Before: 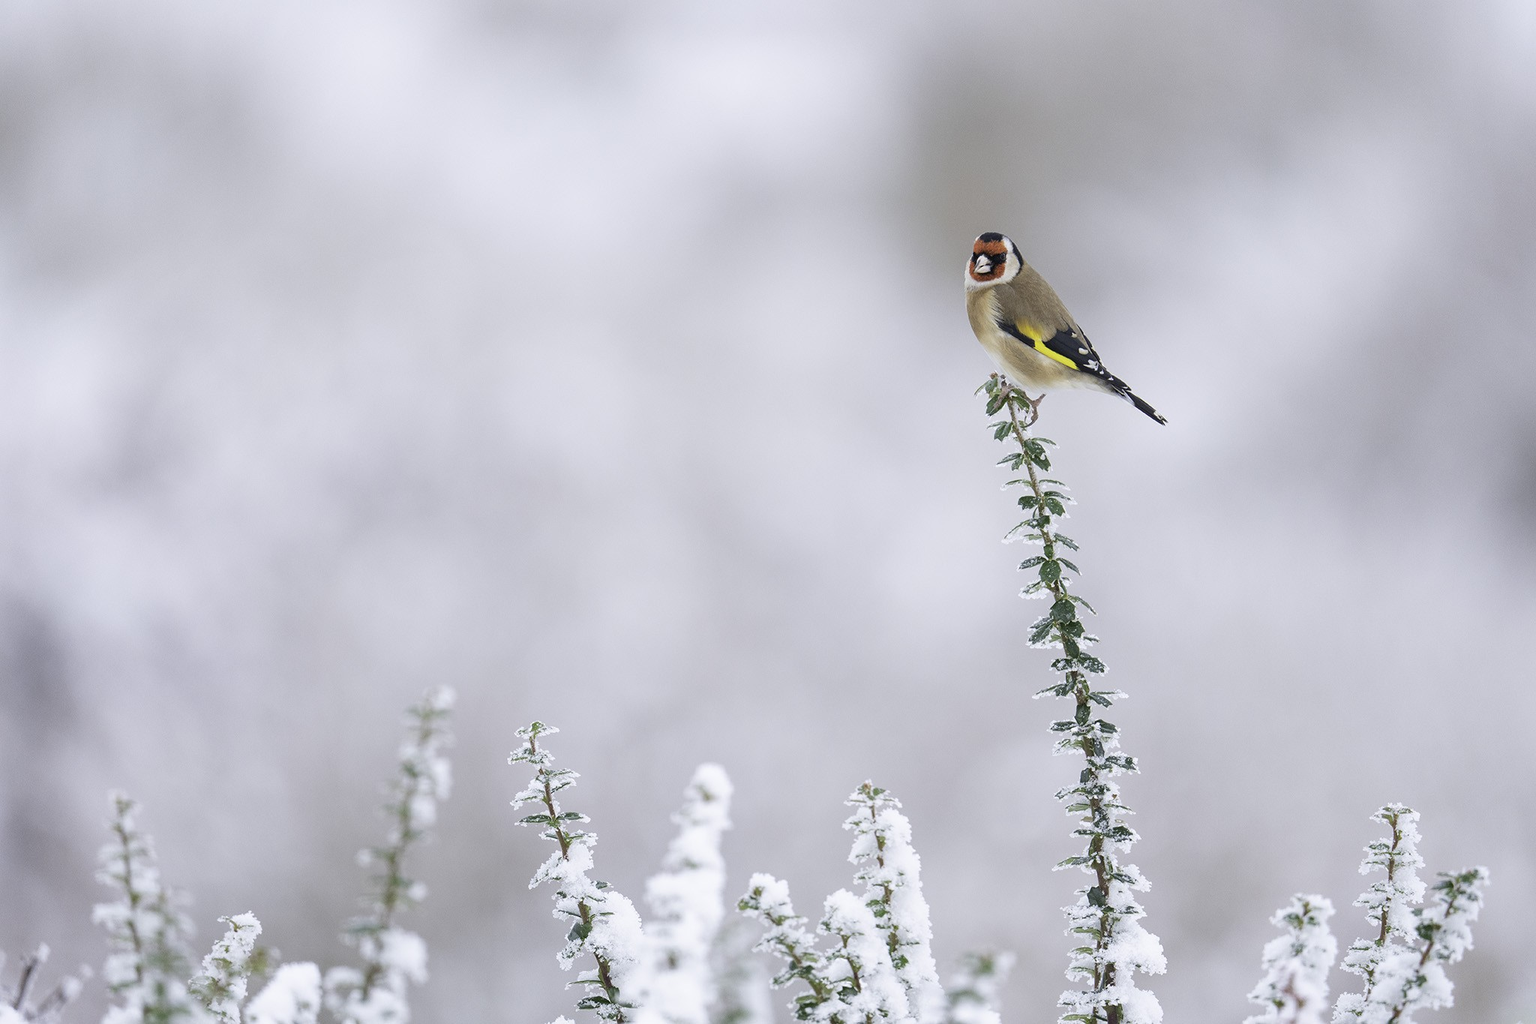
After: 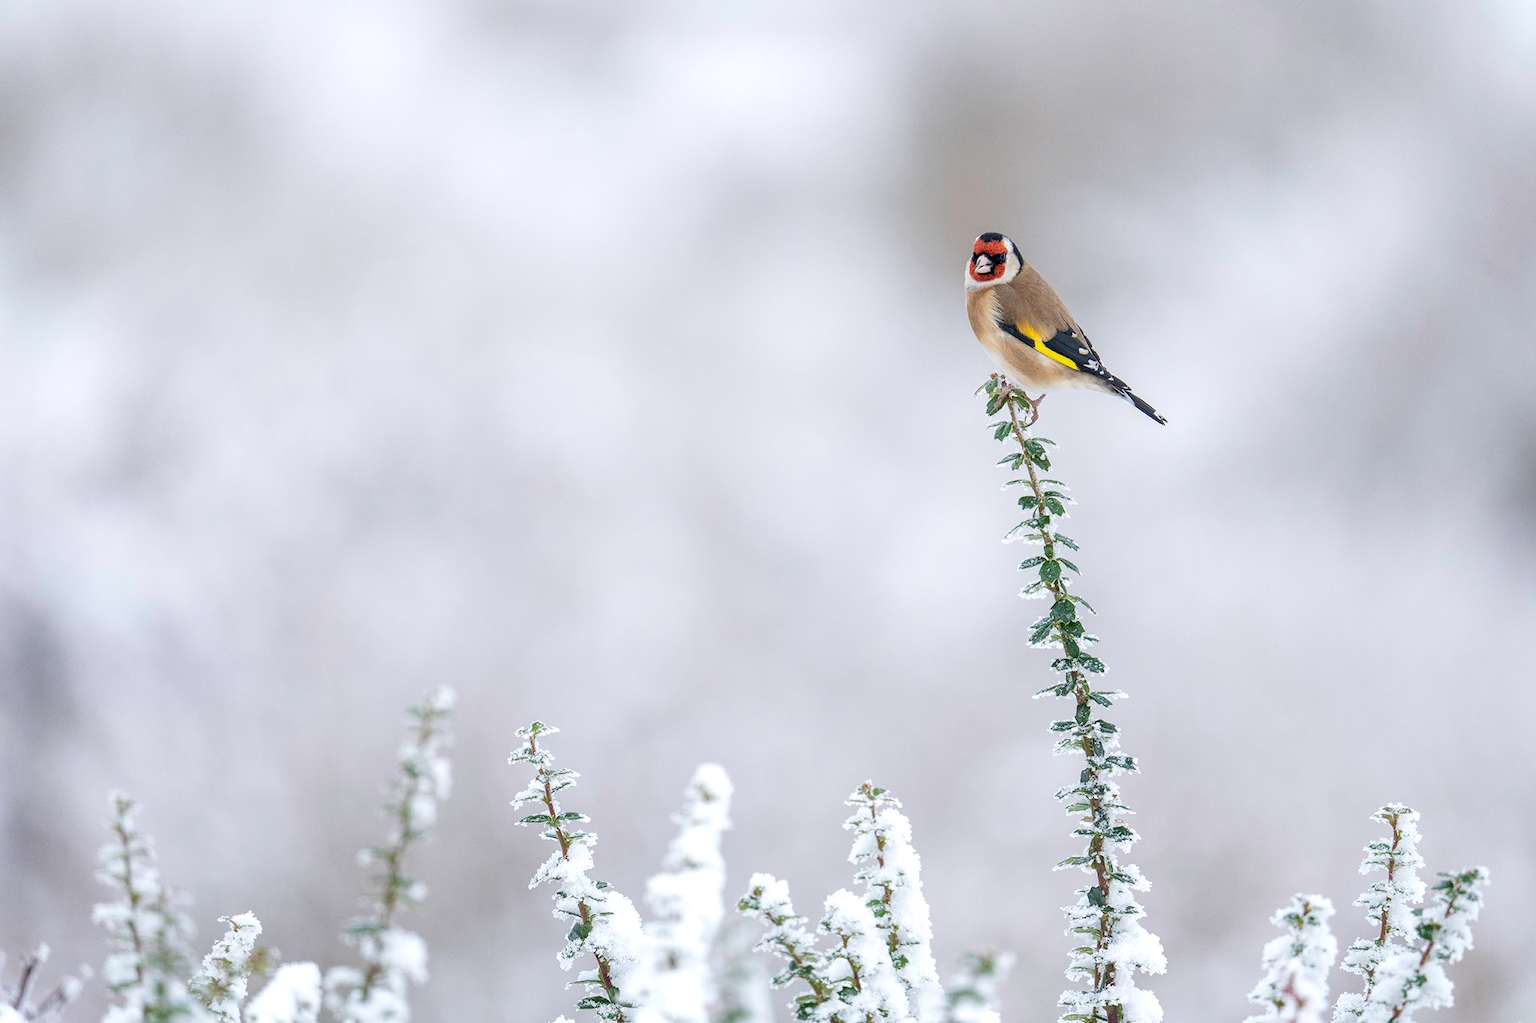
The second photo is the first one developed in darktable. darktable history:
local contrast: on, module defaults
white balance: emerald 1
exposure: black level correction 0.007, exposure 0.093 EV, compensate highlight preservation false
